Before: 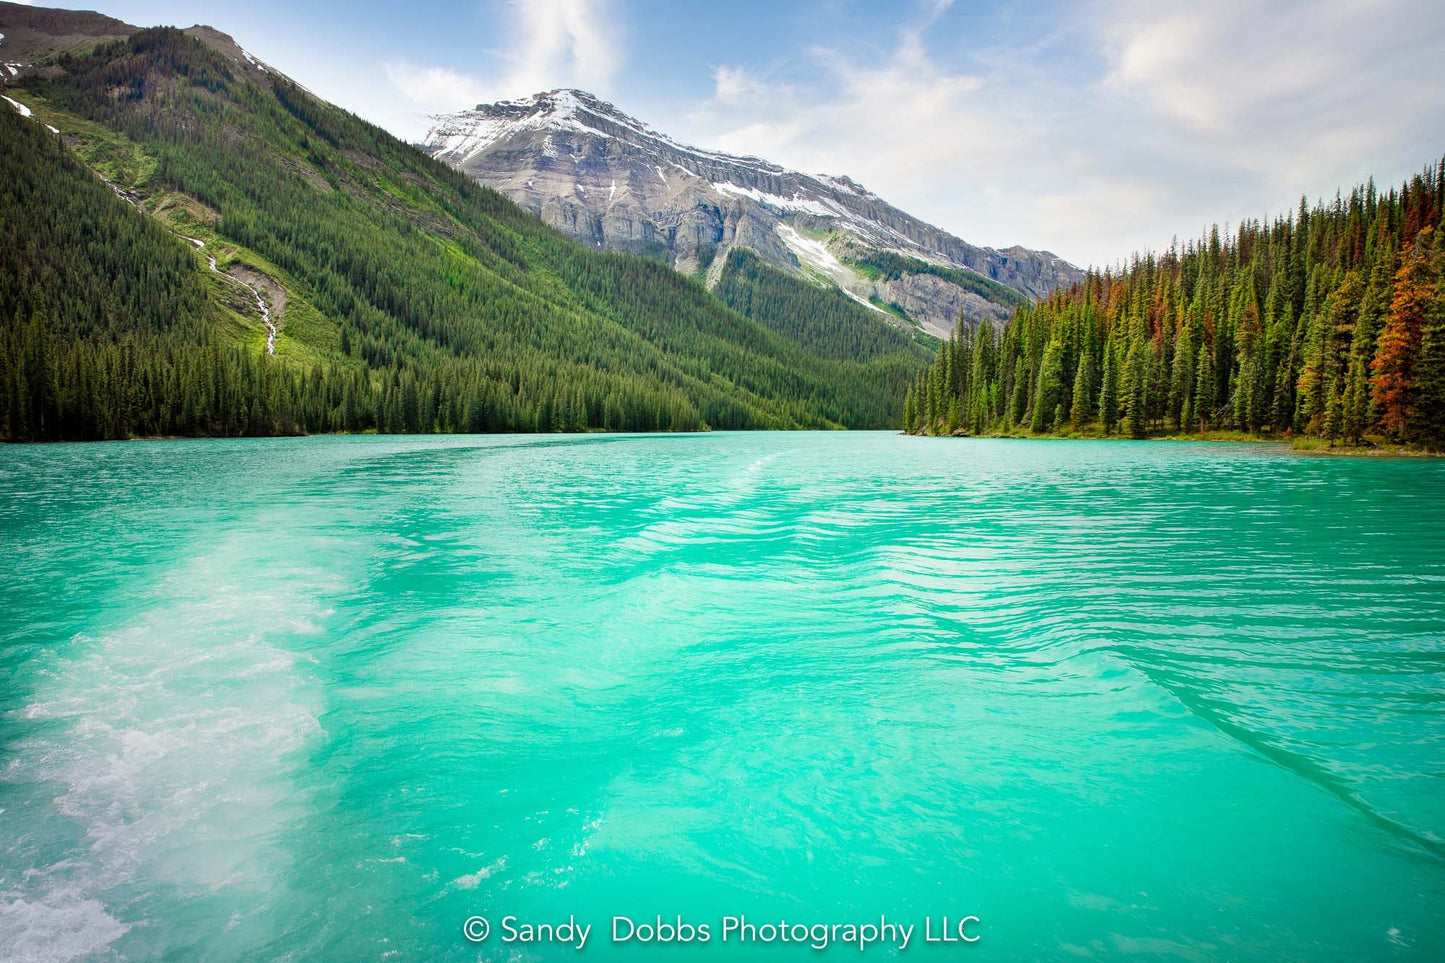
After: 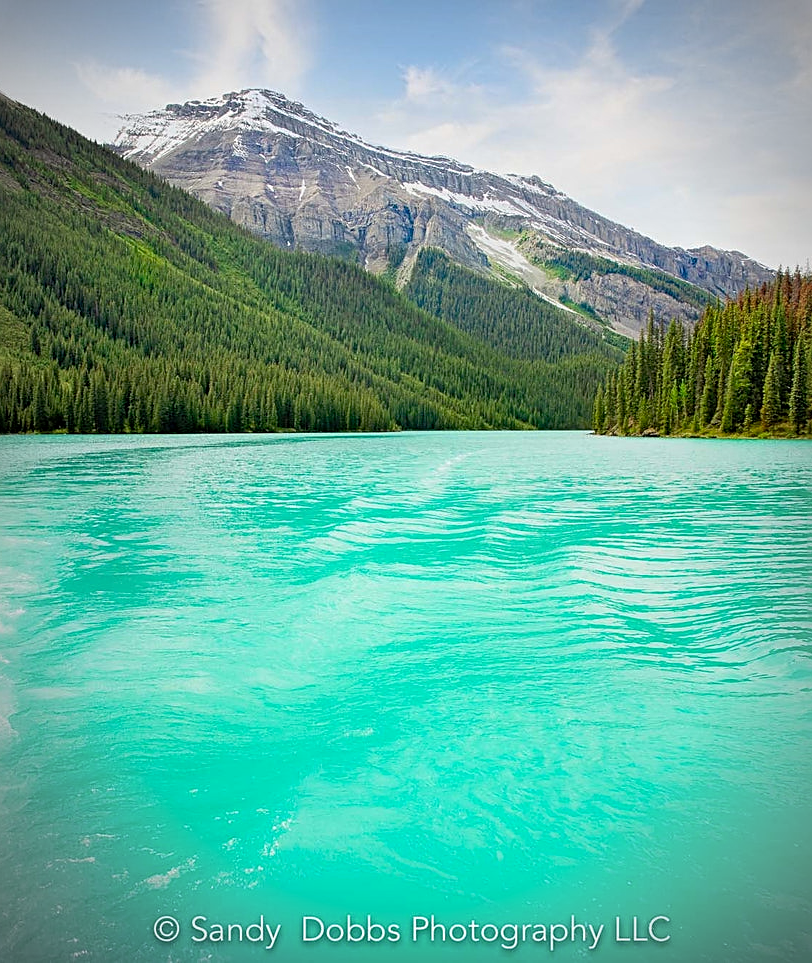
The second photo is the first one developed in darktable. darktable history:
crop: left 21.496%, right 22.254%
vignetting: fall-off start 87%, automatic ratio true
sharpen: on, module defaults
exposure: black level correction 0.009, compensate highlight preservation false
contrast equalizer: y [[0.439, 0.44, 0.442, 0.457, 0.493, 0.498], [0.5 ×6], [0.5 ×6], [0 ×6], [0 ×6]]
